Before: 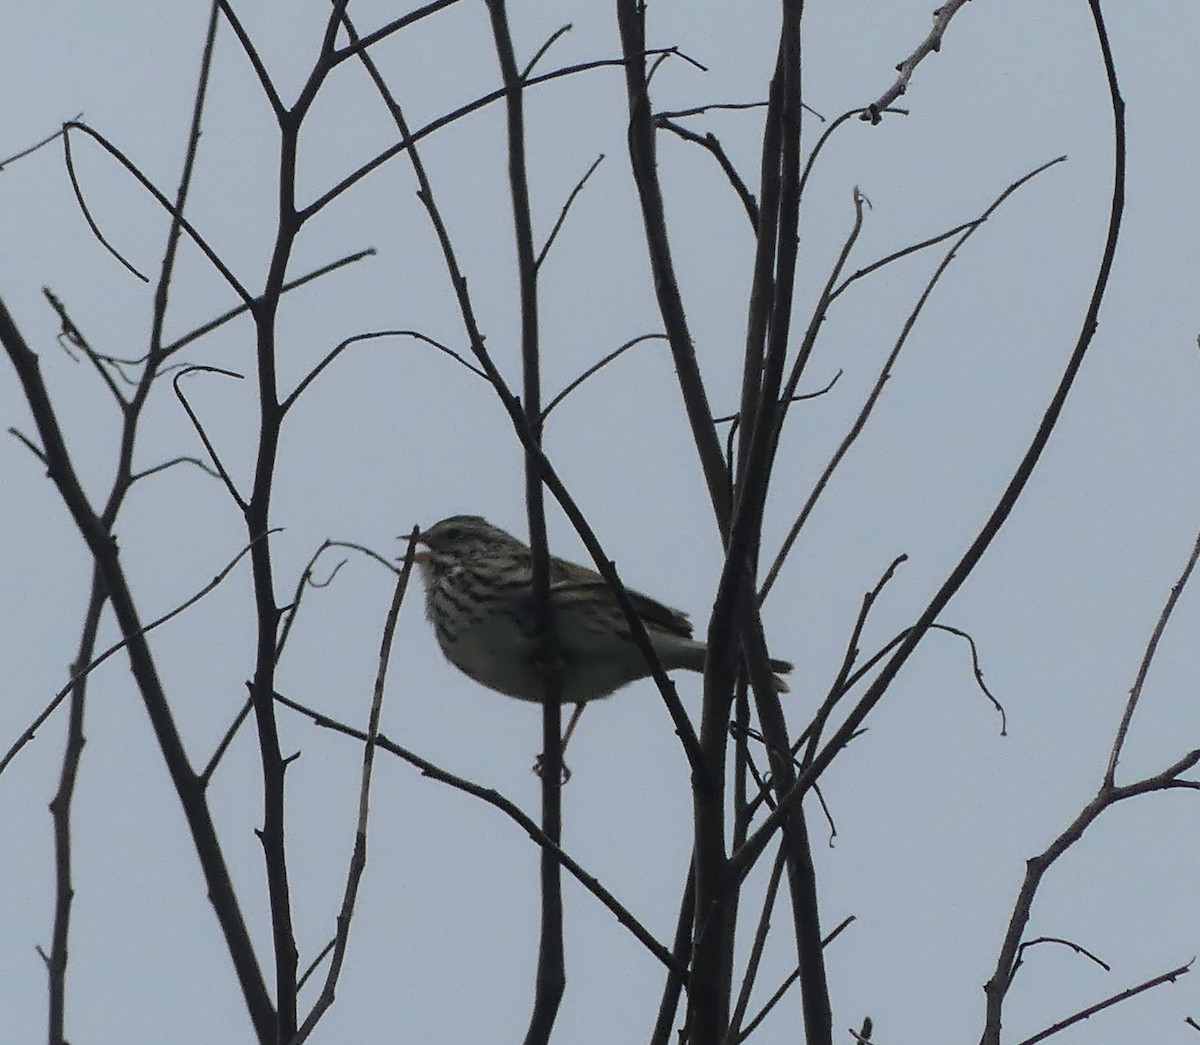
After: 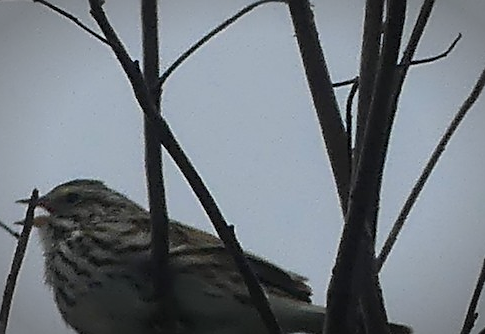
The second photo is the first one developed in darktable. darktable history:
sharpen: on, module defaults
exposure: compensate highlight preservation false
vignetting: automatic ratio true
crop: left 31.751%, top 32.172%, right 27.8%, bottom 35.83%
